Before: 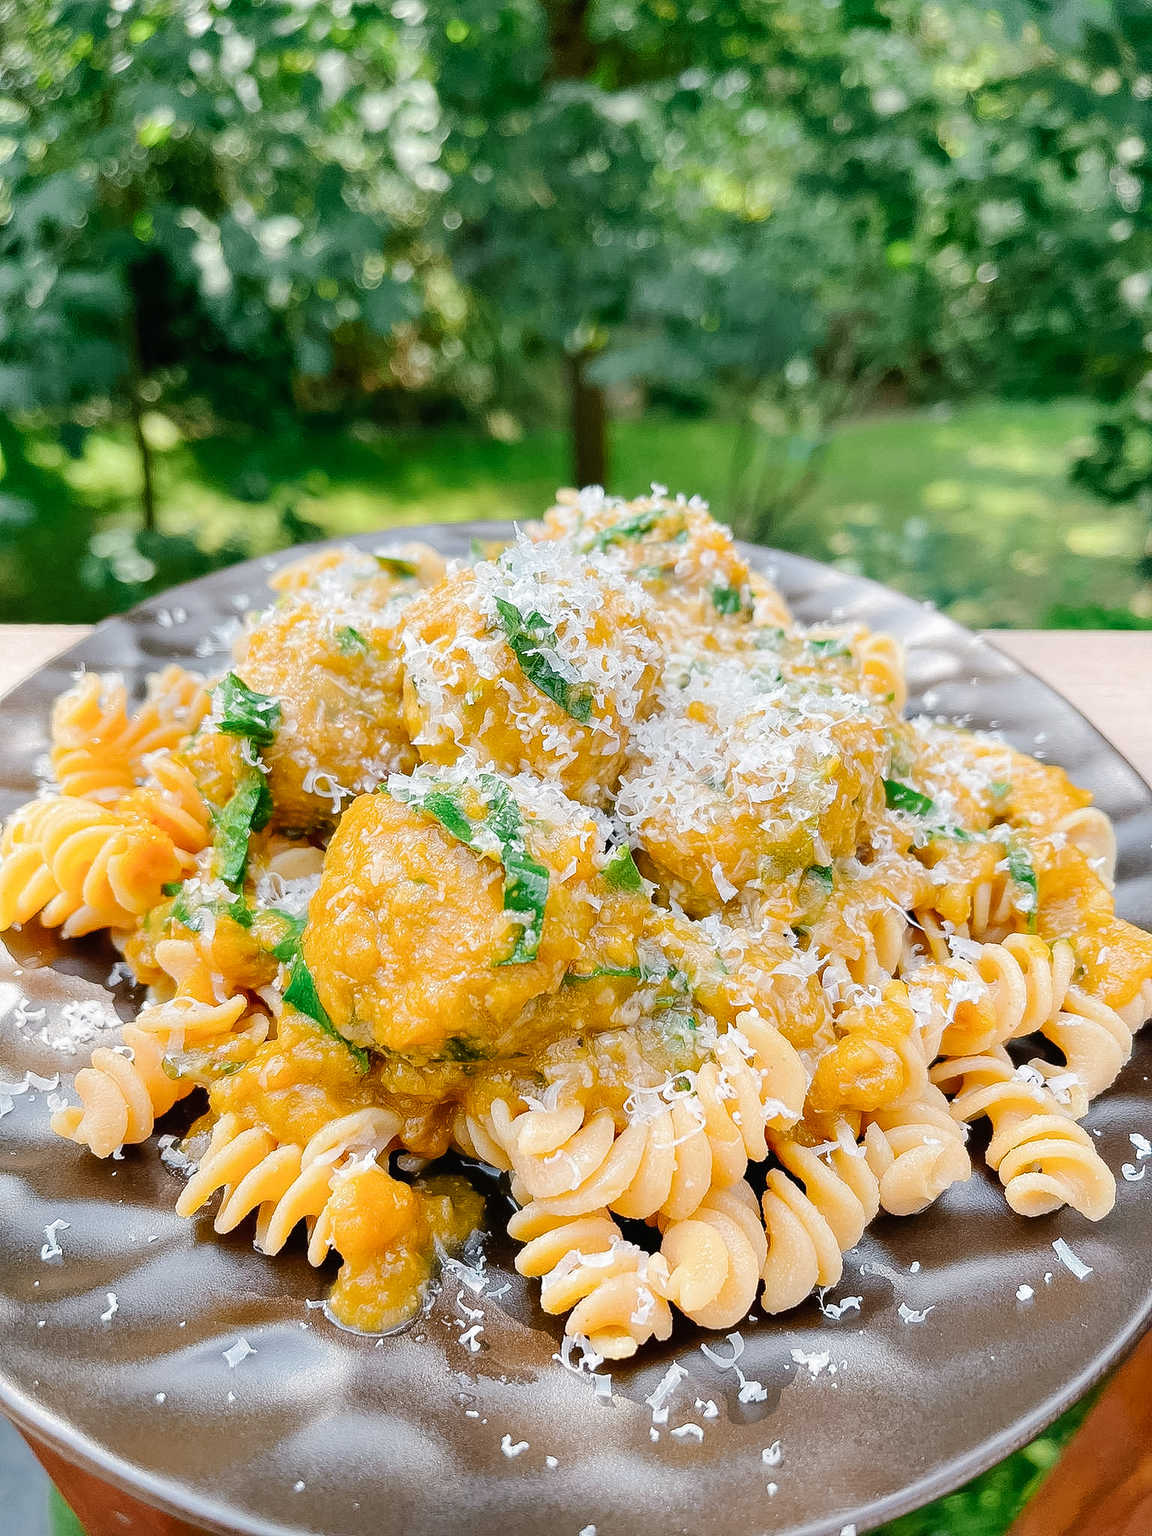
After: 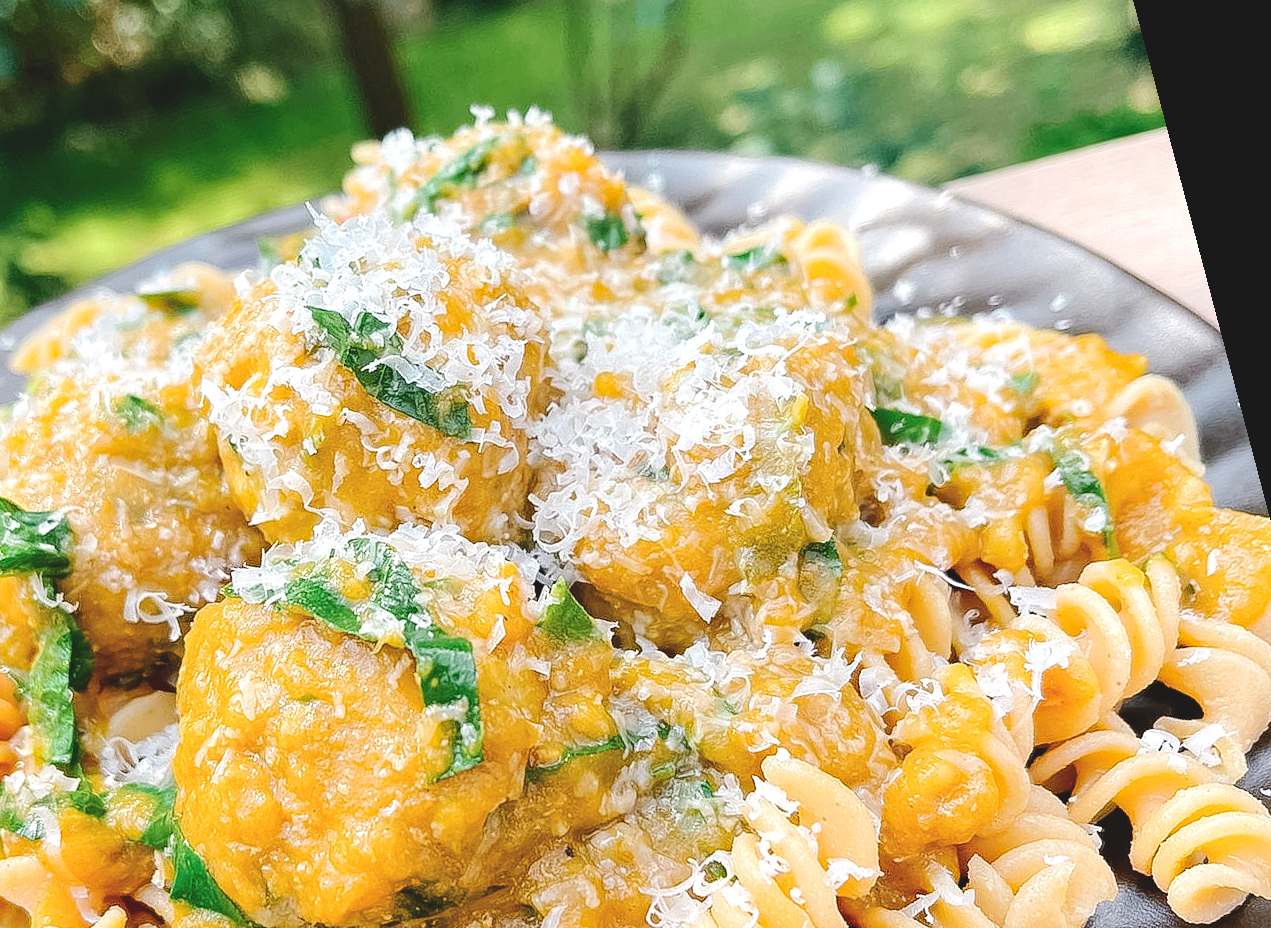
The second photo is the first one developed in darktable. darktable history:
crop and rotate: left 20.74%, top 7.912%, right 0.375%, bottom 13.378%
exposure: black level correction -0.015, exposure -0.125 EV, compensate highlight preservation false
rotate and perspective: rotation -14.8°, crop left 0.1, crop right 0.903, crop top 0.25, crop bottom 0.748
tone equalizer: -8 EV -0.417 EV, -7 EV -0.389 EV, -6 EV -0.333 EV, -5 EV -0.222 EV, -3 EV 0.222 EV, -2 EV 0.333 EV, -1 EV 0.389 EV, +0 EV 0.417 EV, edges refinement/feathering 500, mask exposure compensation -1.57 EV, preserve details no
haze removal: compatibility mode true, adaptive false
